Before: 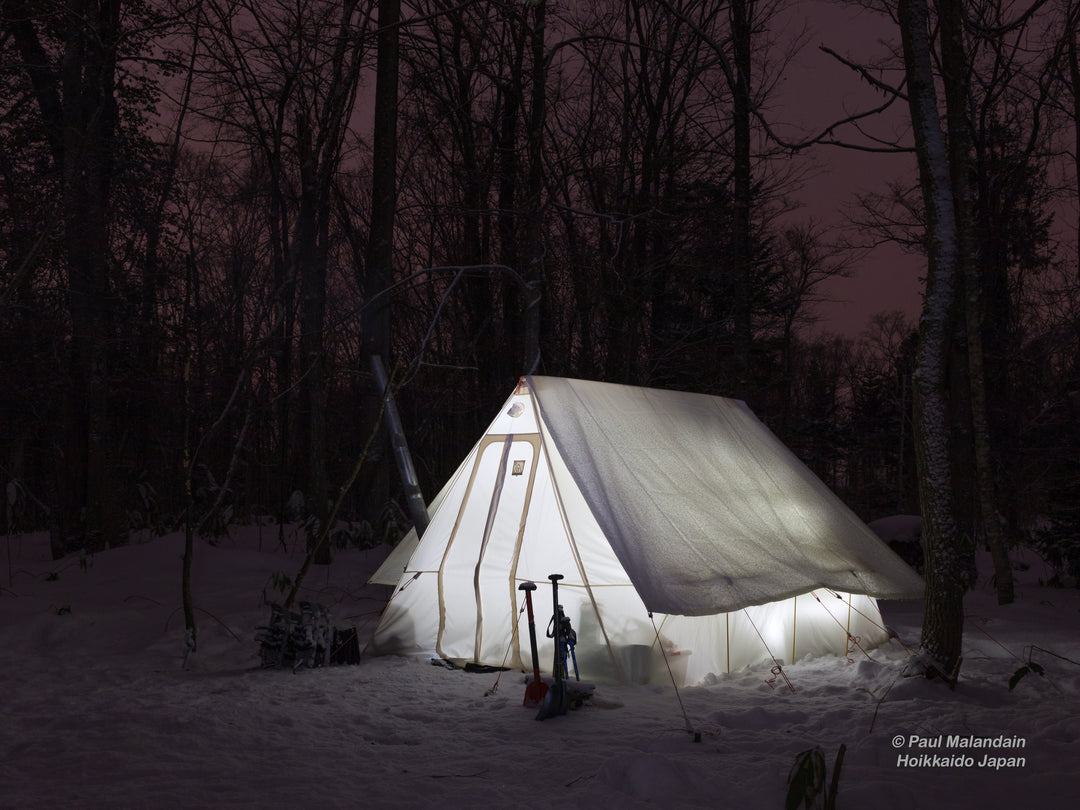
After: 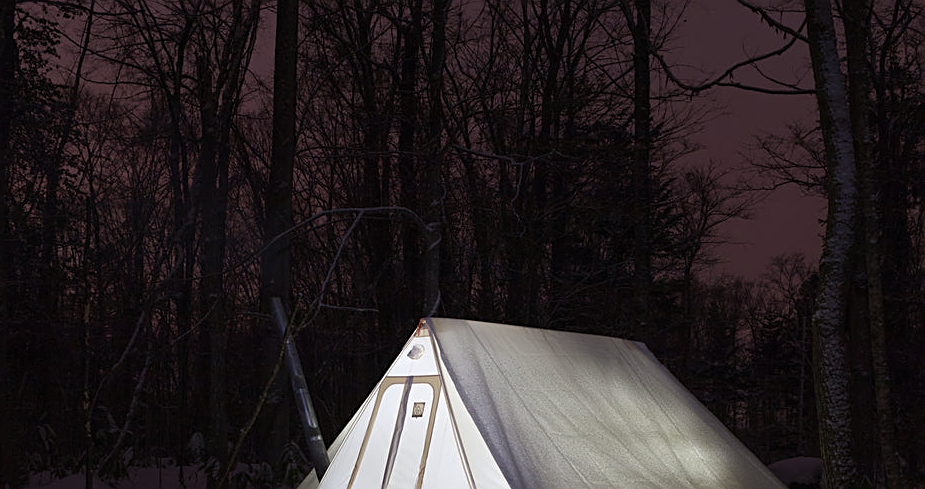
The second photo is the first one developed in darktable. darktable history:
crop and rotate: left 9.345%, top 7.22%, right 4.982%, bottom 32.331%
contrast equalizer: y [[0.5 ×6], [0.5 ×6], [0.5, 0.5, 0.501, 0.545, 0.707, 0.863], [0 ×6], [0 ×6]]
sharpen: on, module defaults
